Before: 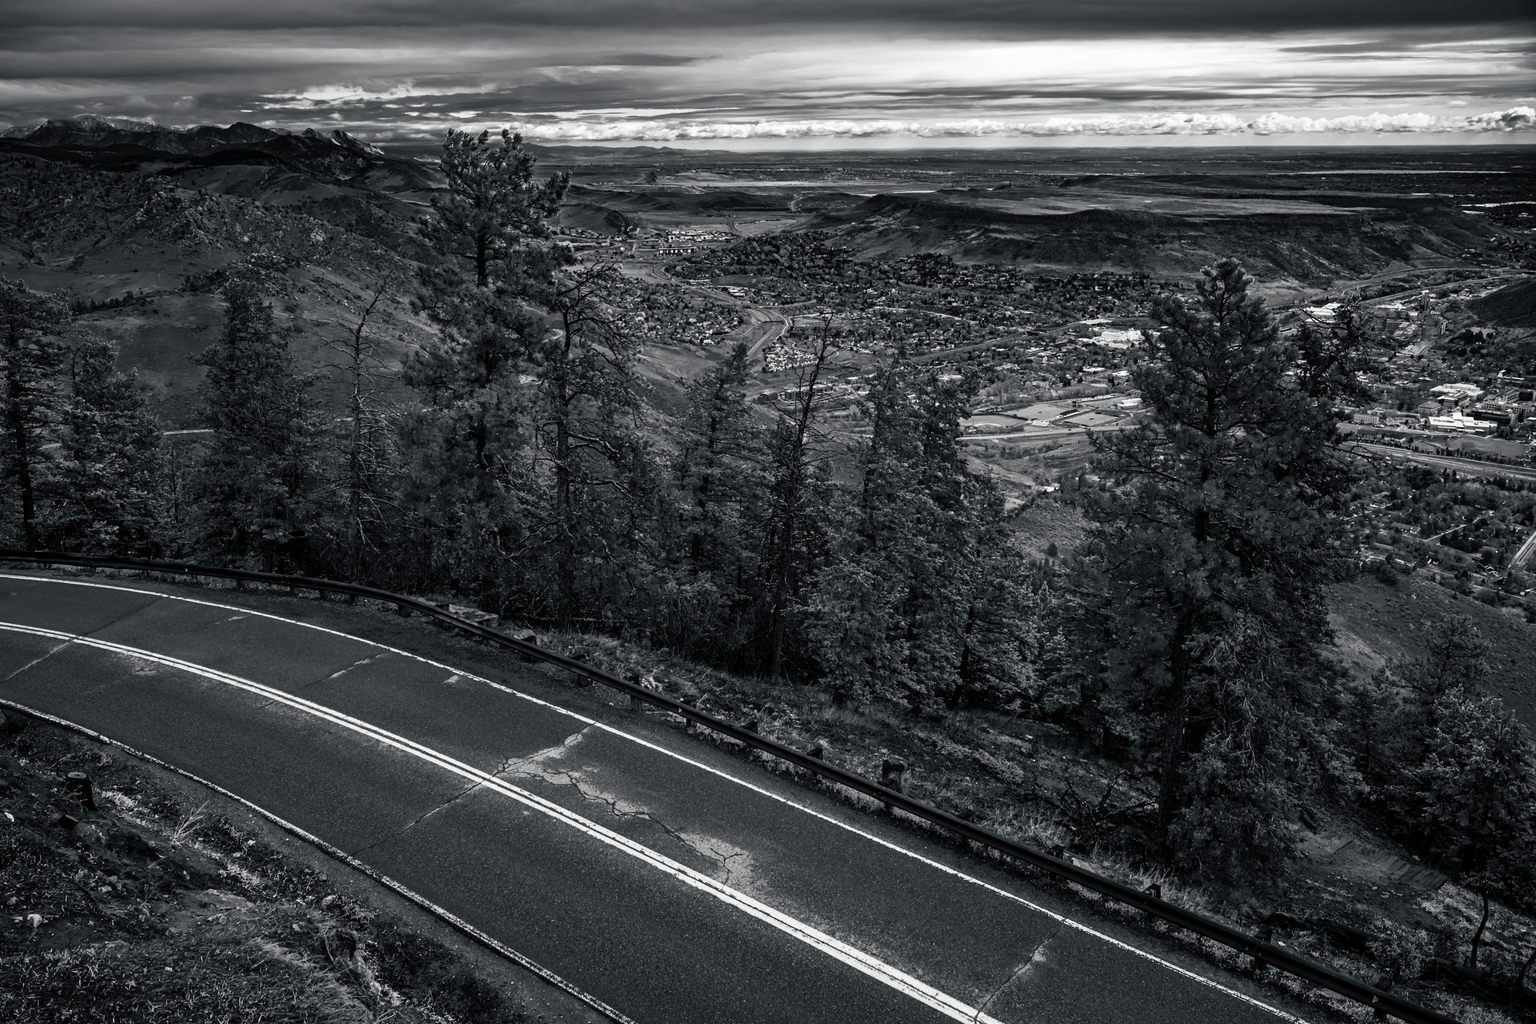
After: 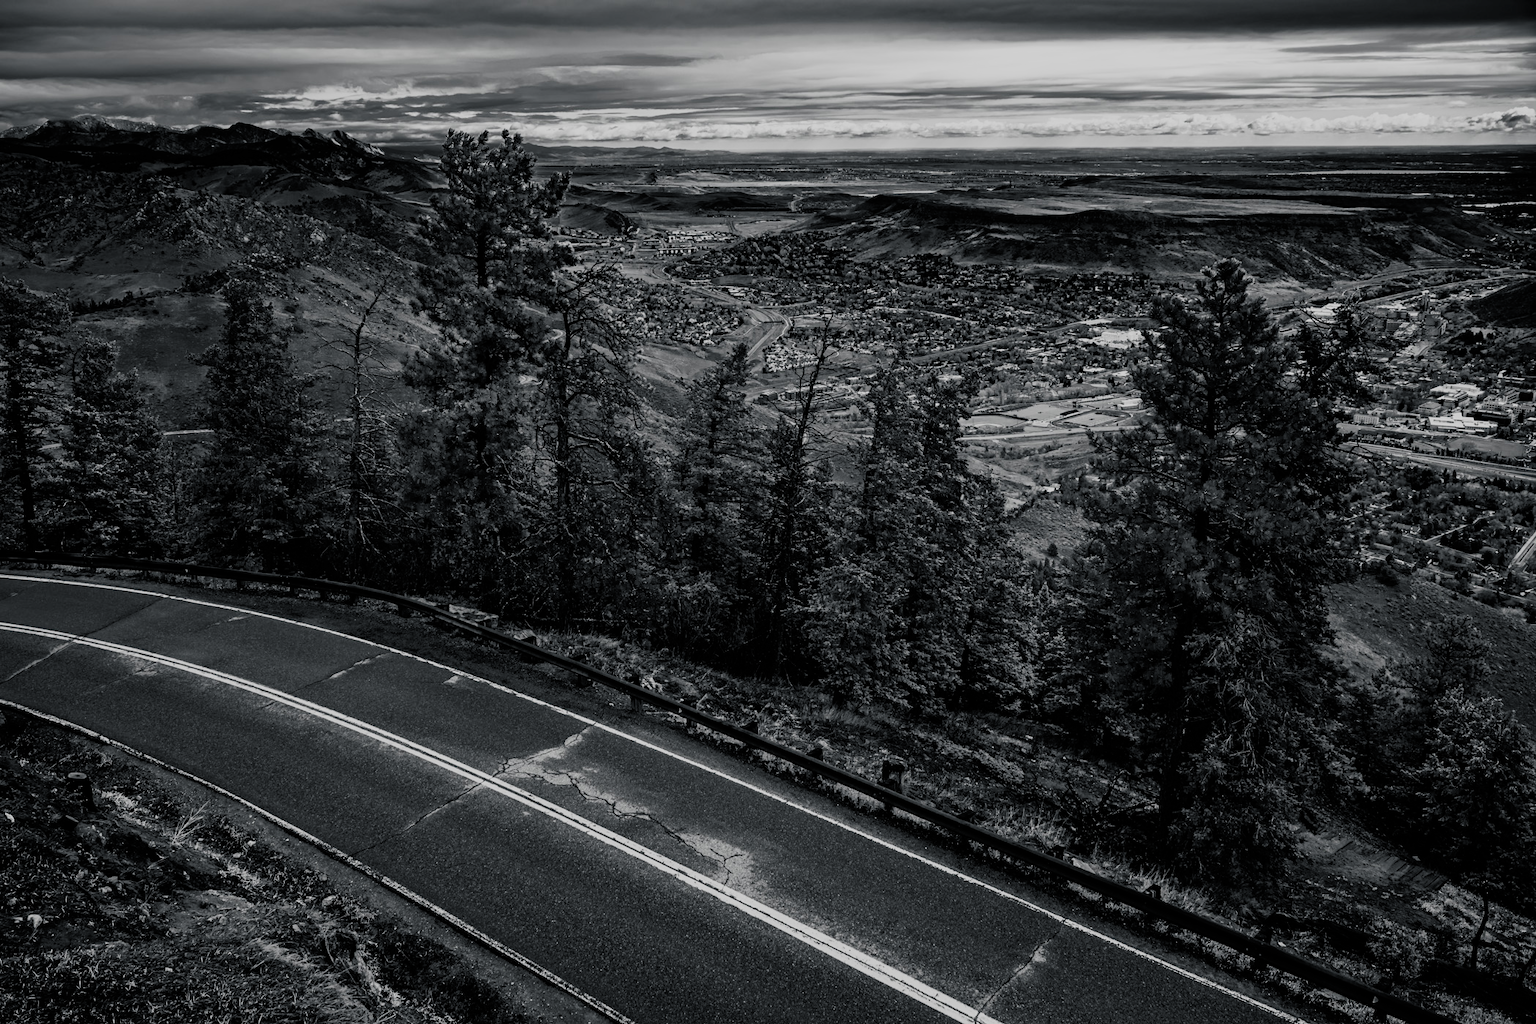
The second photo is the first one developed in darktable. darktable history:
filmic rgb: black relative exposure -7.14 EV, white relative exposure 5.38 EV, hardness 3.03, add noise in highlights 0.001, color science v3 (2019), use custom middle-gray values true, contrast in highlights soft
